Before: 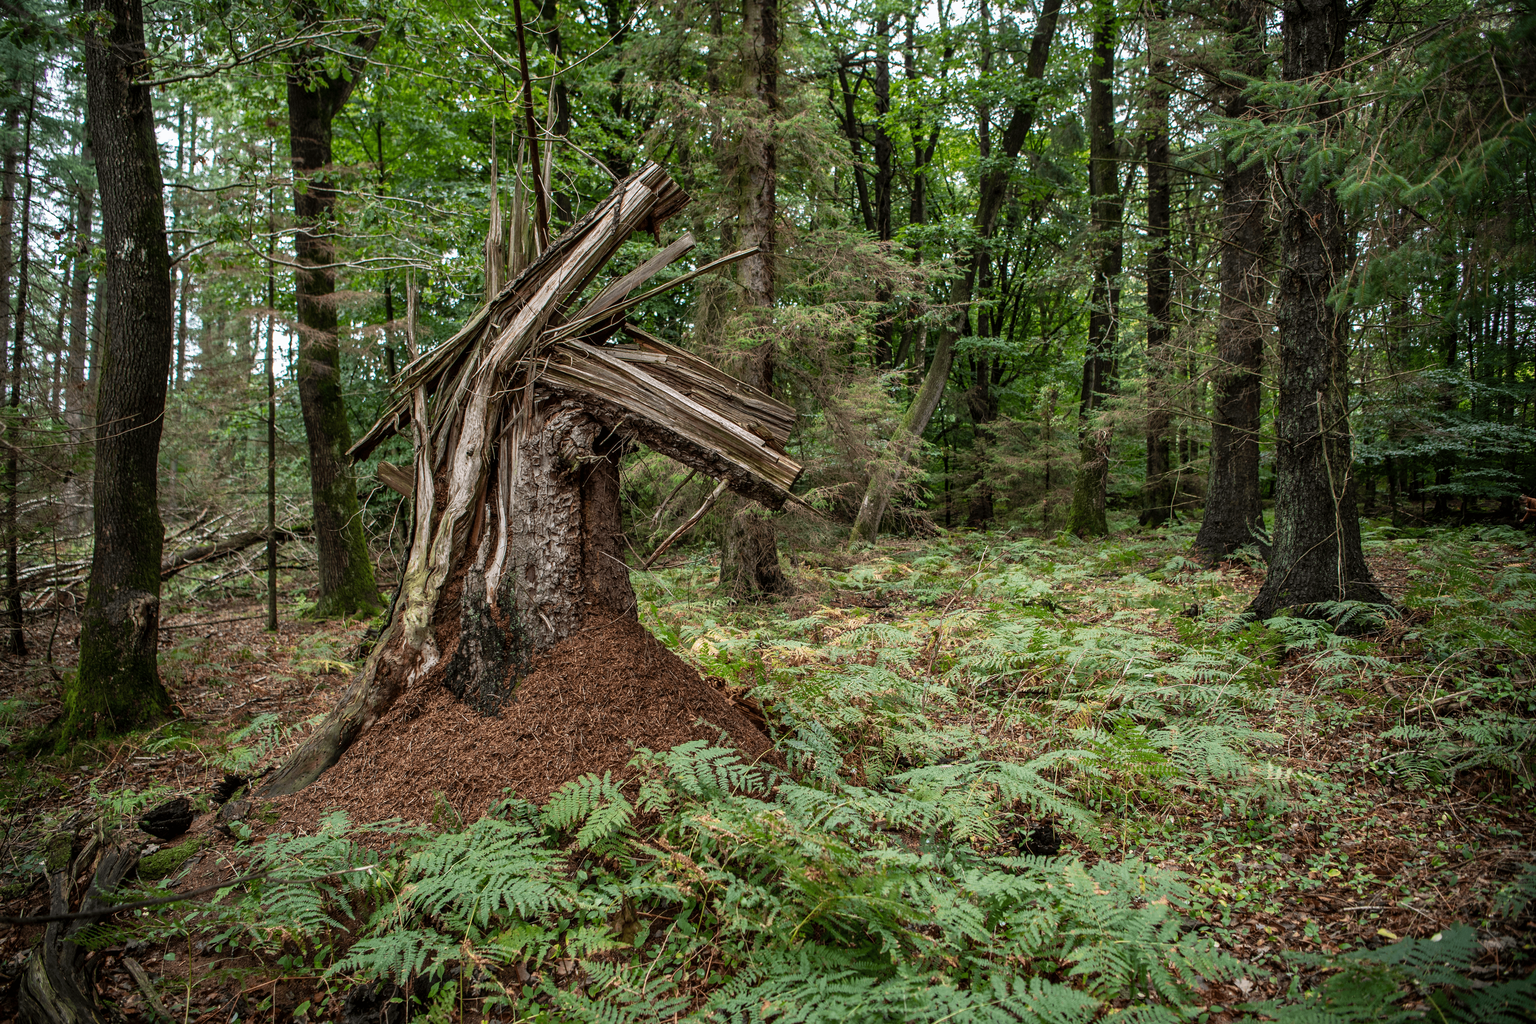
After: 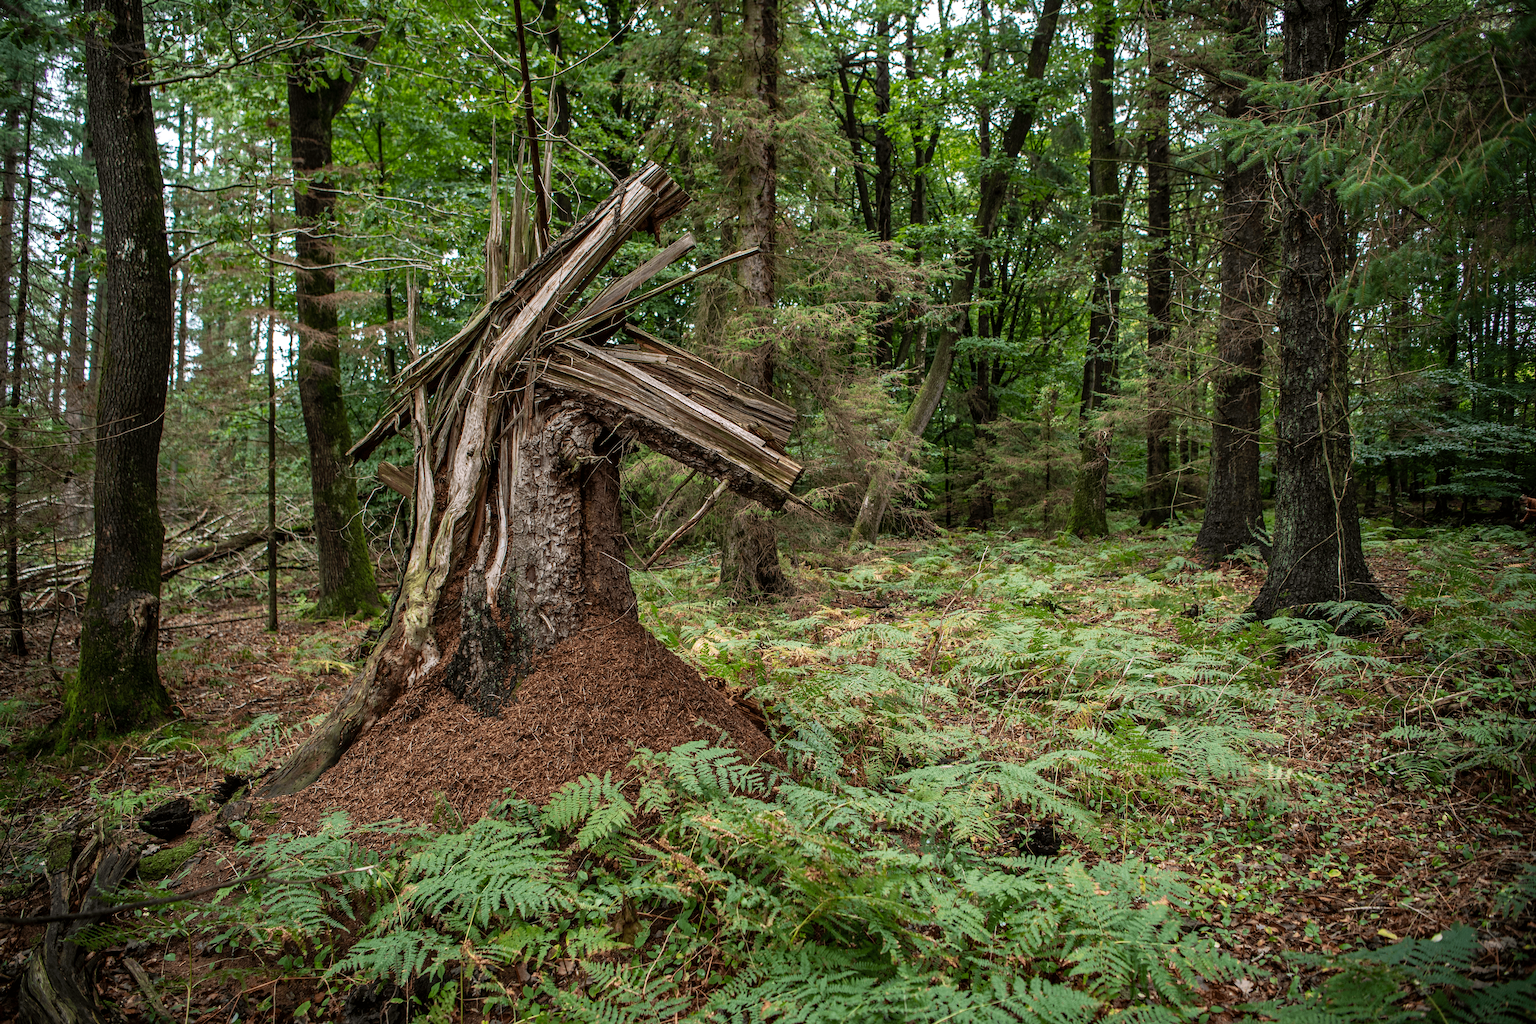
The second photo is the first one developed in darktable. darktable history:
velvia: strength 9.25%
haze removal: compatibility mode true, adaptive false
